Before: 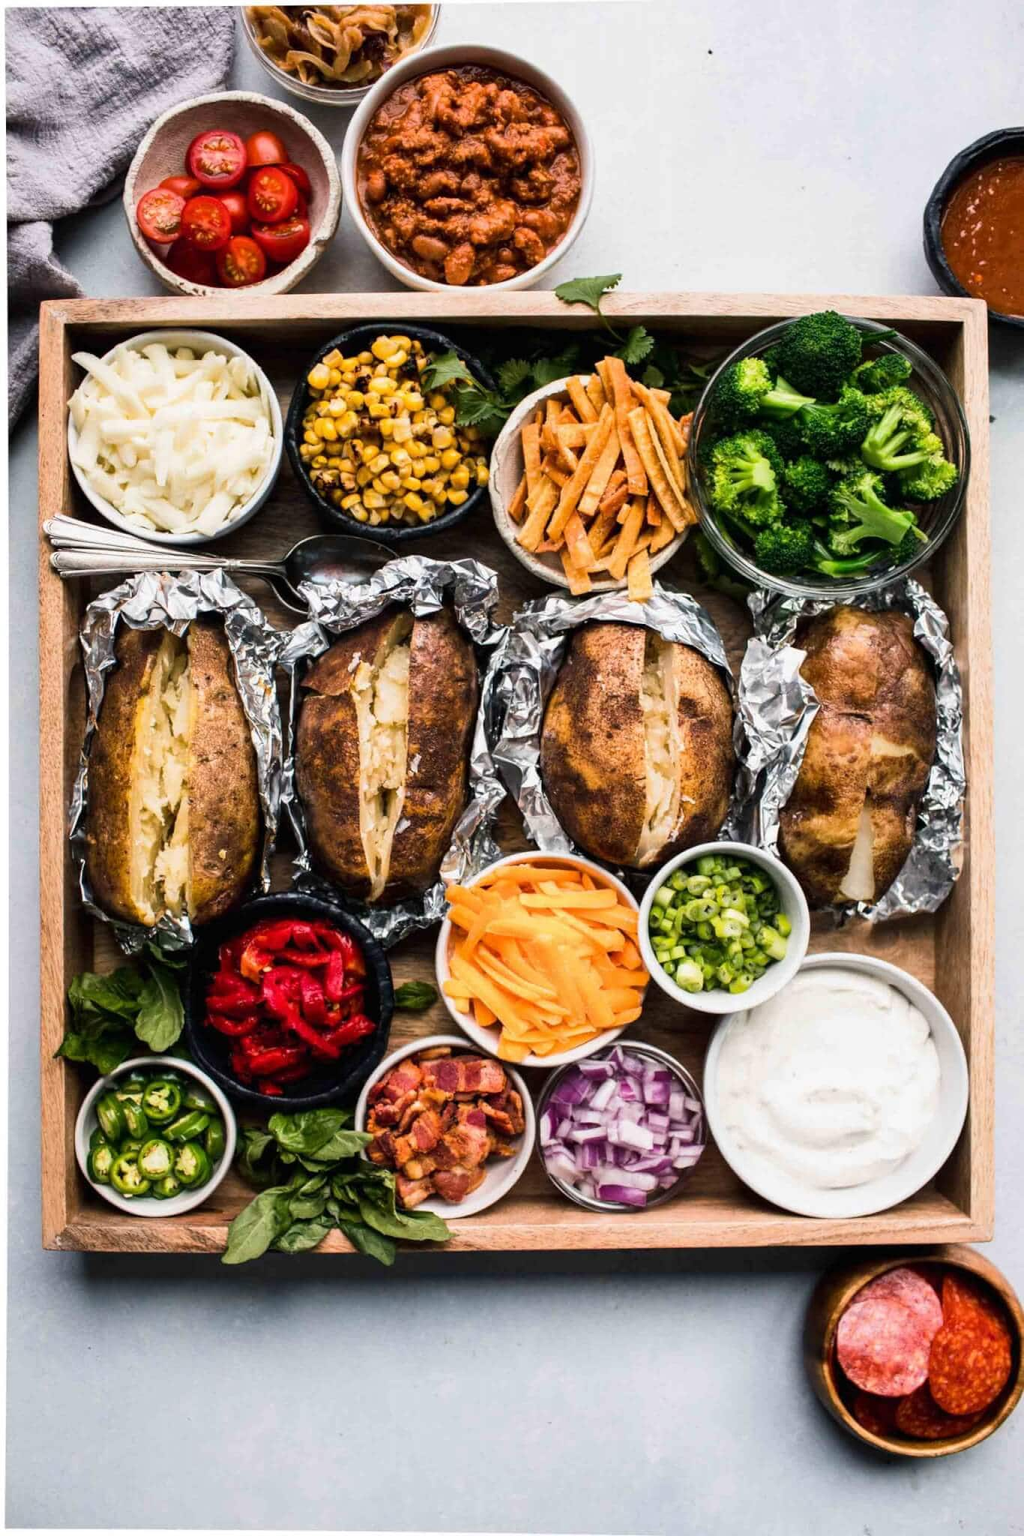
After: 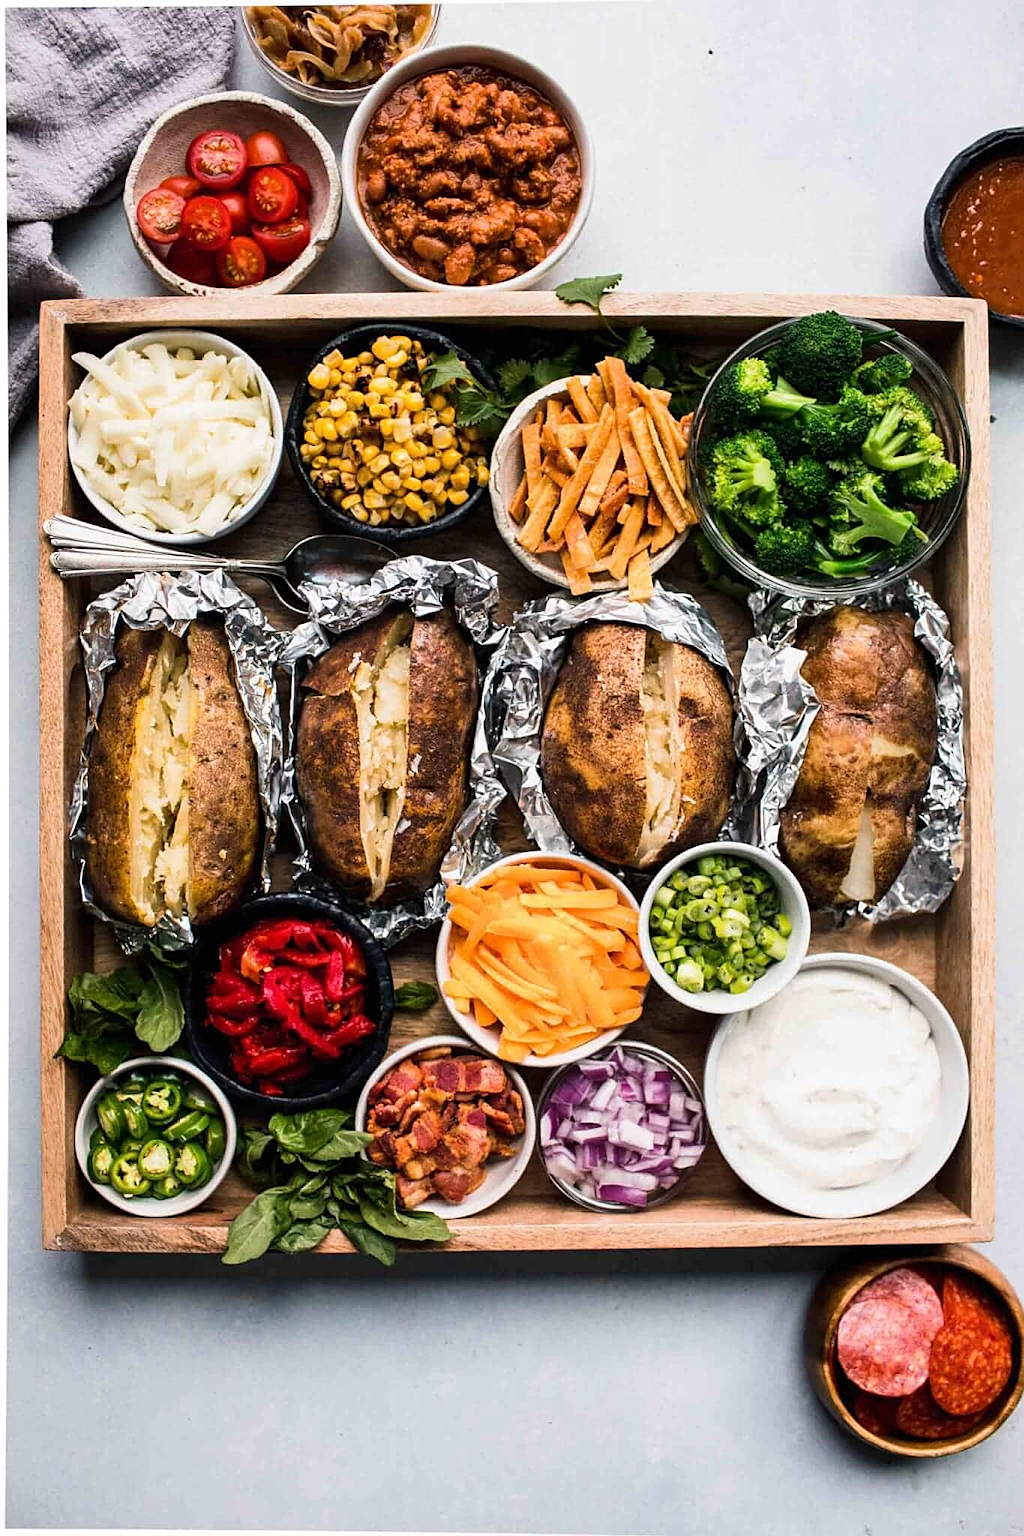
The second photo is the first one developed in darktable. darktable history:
tone equalizer: -8 EV -0.551 EV
sharpen: amount 0.493
